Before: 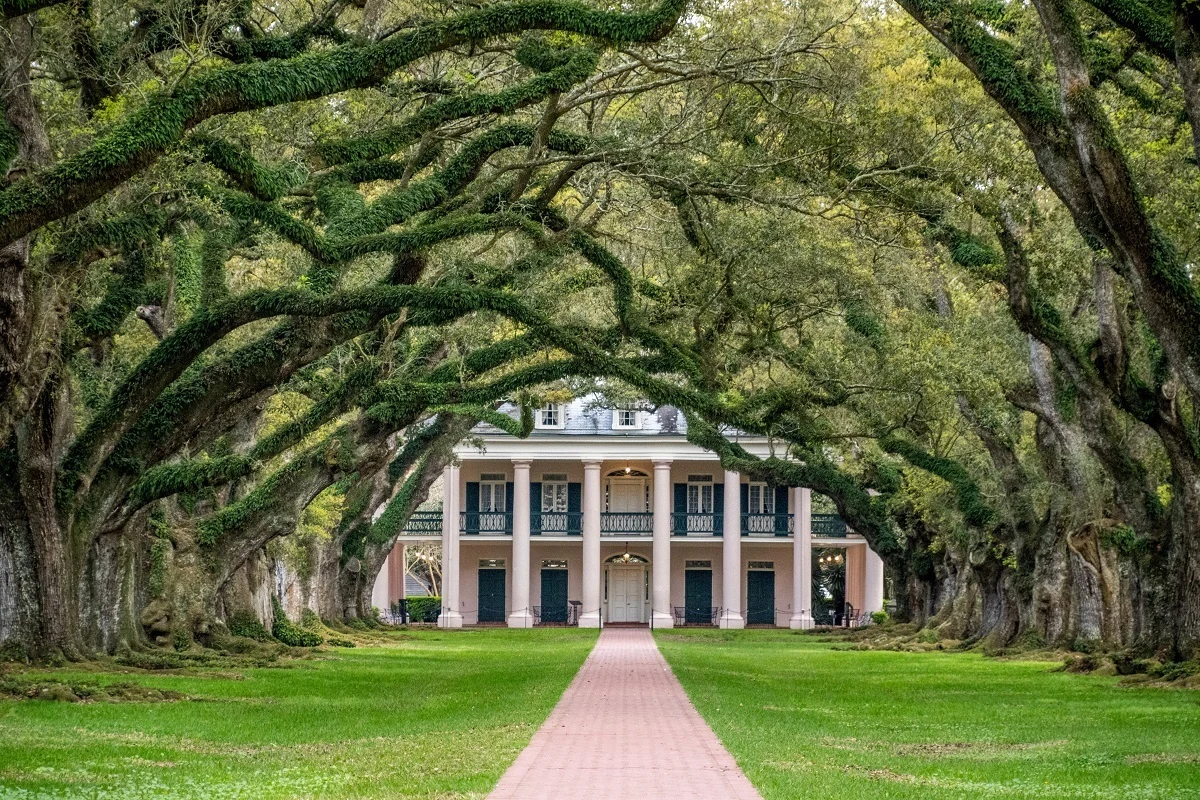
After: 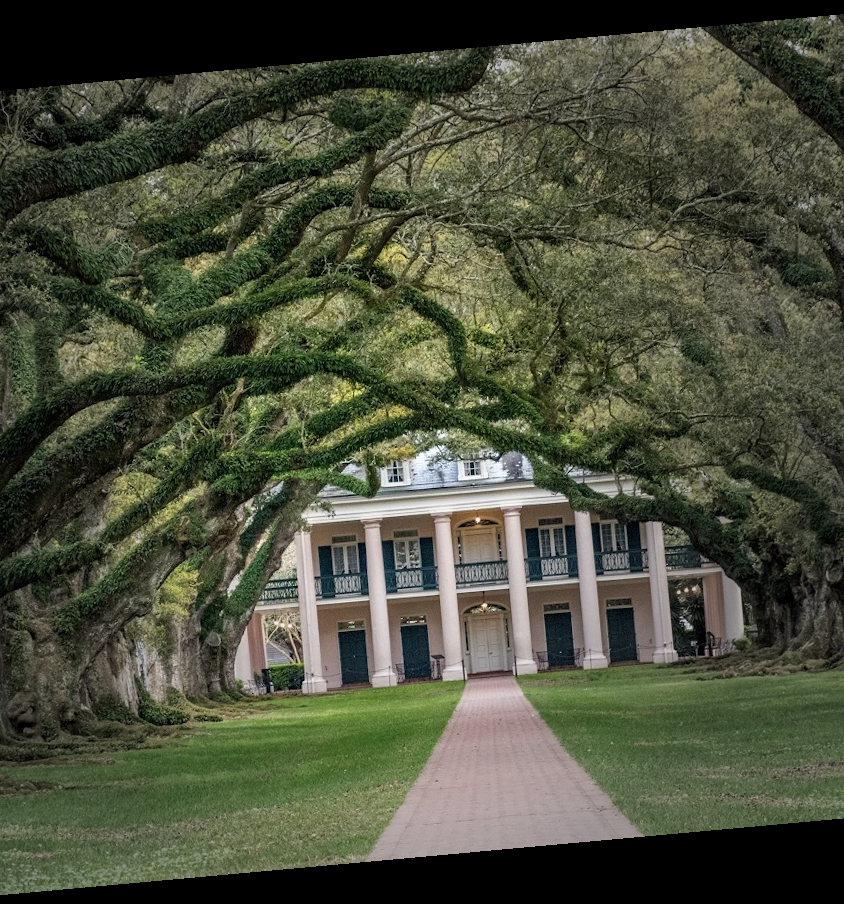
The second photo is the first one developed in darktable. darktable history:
vignetting: fall-off start 33.76%, fall-off radius 64.94%, brightness -0.575, center (-0.12, -0.002), width/height ratio 0.959
crop and rotate: left 15.055%, right 18.278%
rotate and perspective: rotation -5.2°, automatic cropping off
